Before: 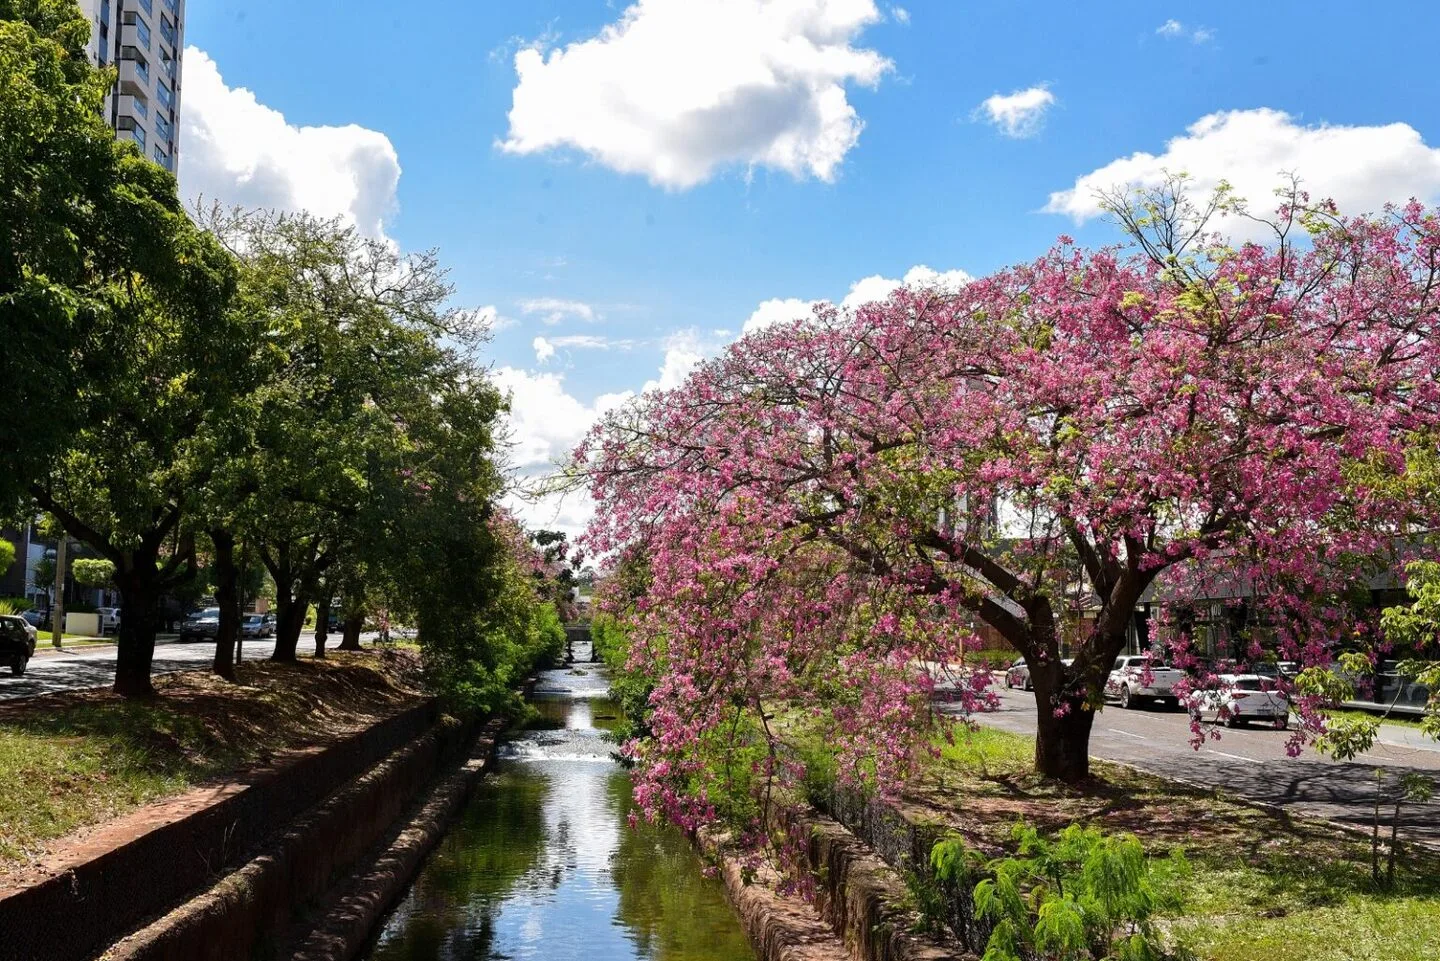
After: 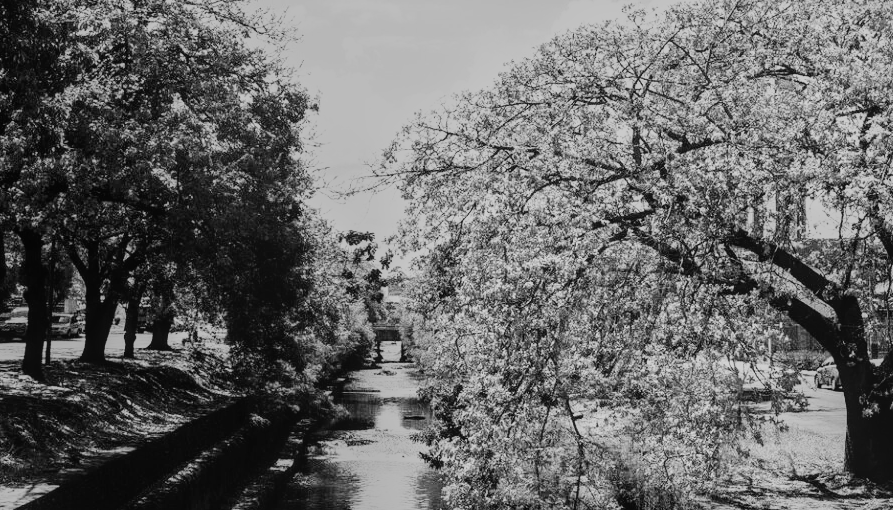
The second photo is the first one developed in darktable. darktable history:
local contrast: detail 110%
crop: left 13.312%, top 31.28%, right 24.627%, bottom 15.582%
base curve: curves: ch0 [(0, 0) (0.007, 0.004) (0.027, 0.03) (0.046, 0.07) (0.207, 0.54) (0.442, 0.872) (0.673, 0.972) (1, 1)], preserve colors none
monochrome: a 79.32, b 81.83, size 1.1
